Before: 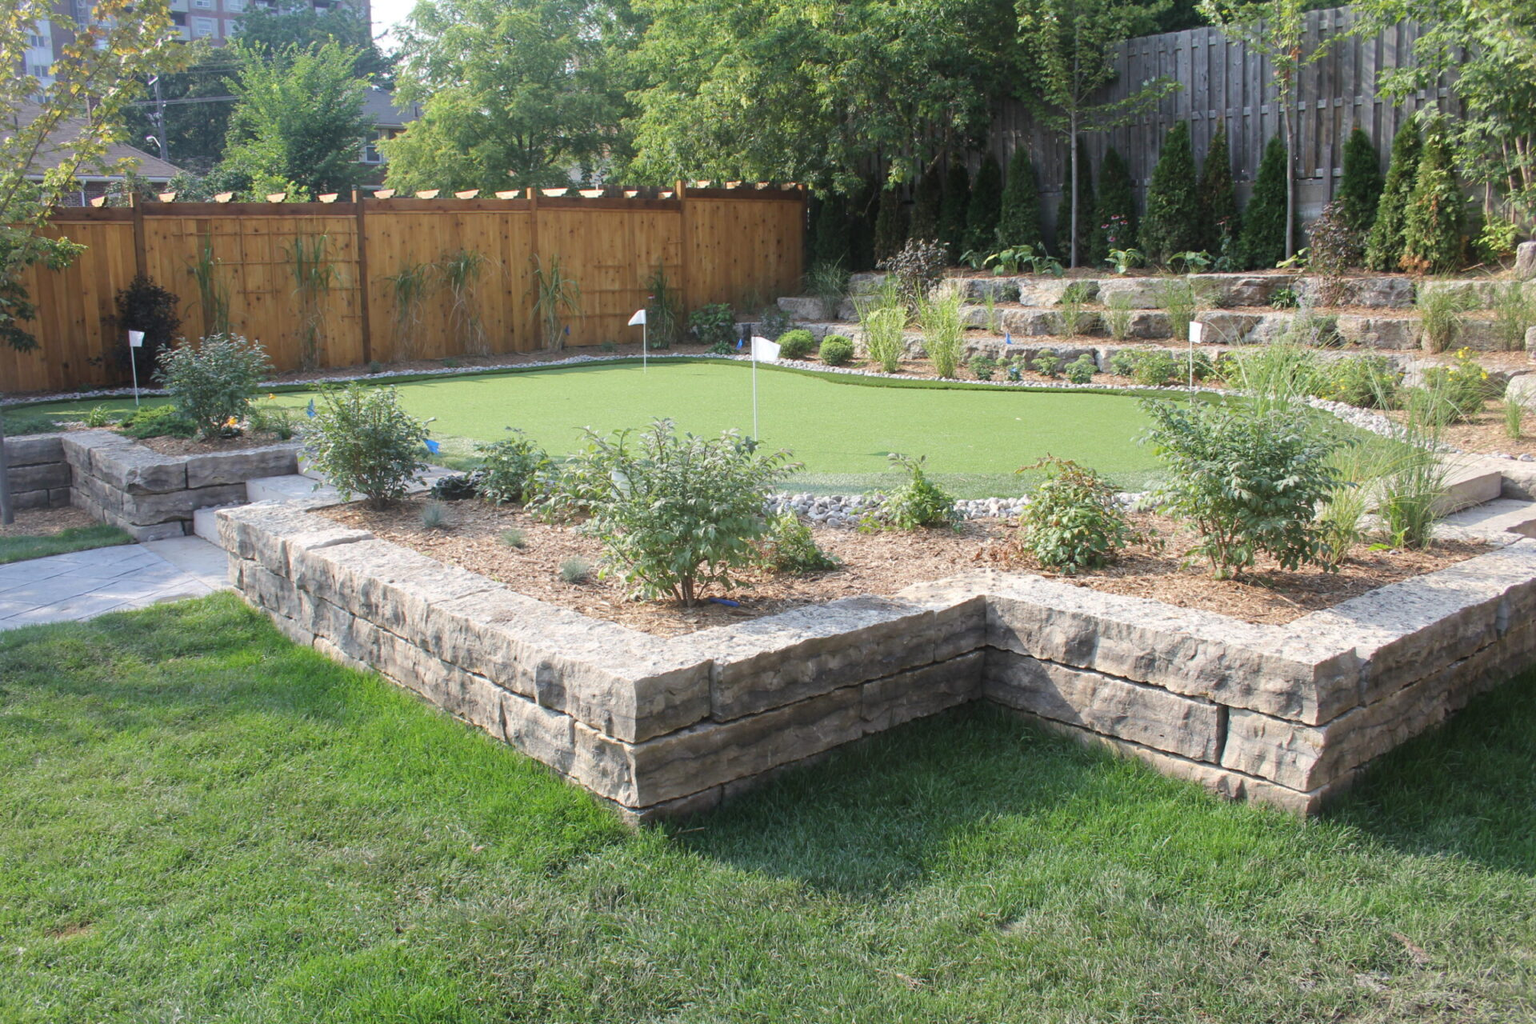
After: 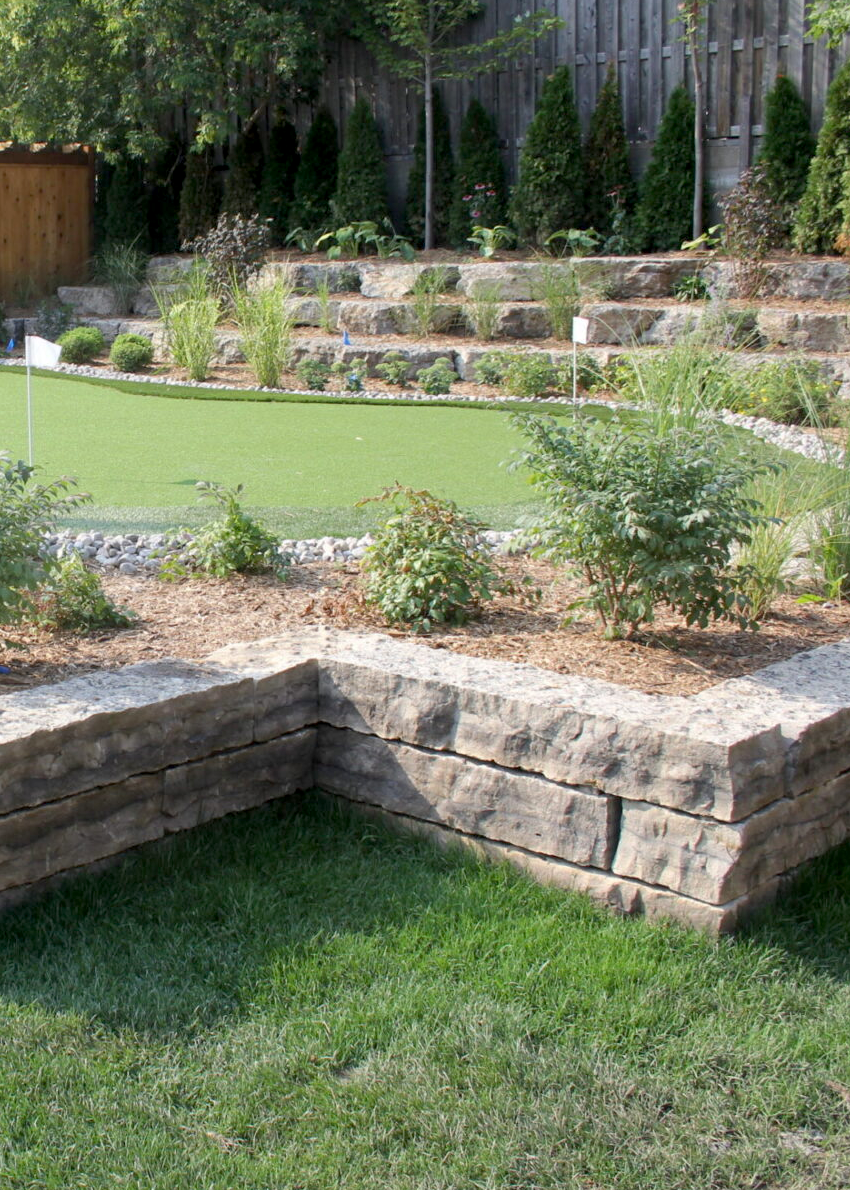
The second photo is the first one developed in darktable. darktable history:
crop: left 47.628%, top 6.643%, right 7.874%
exposure: black level correction 0.009, compensate highlight preservation false
white balance: red 1, blue 1
